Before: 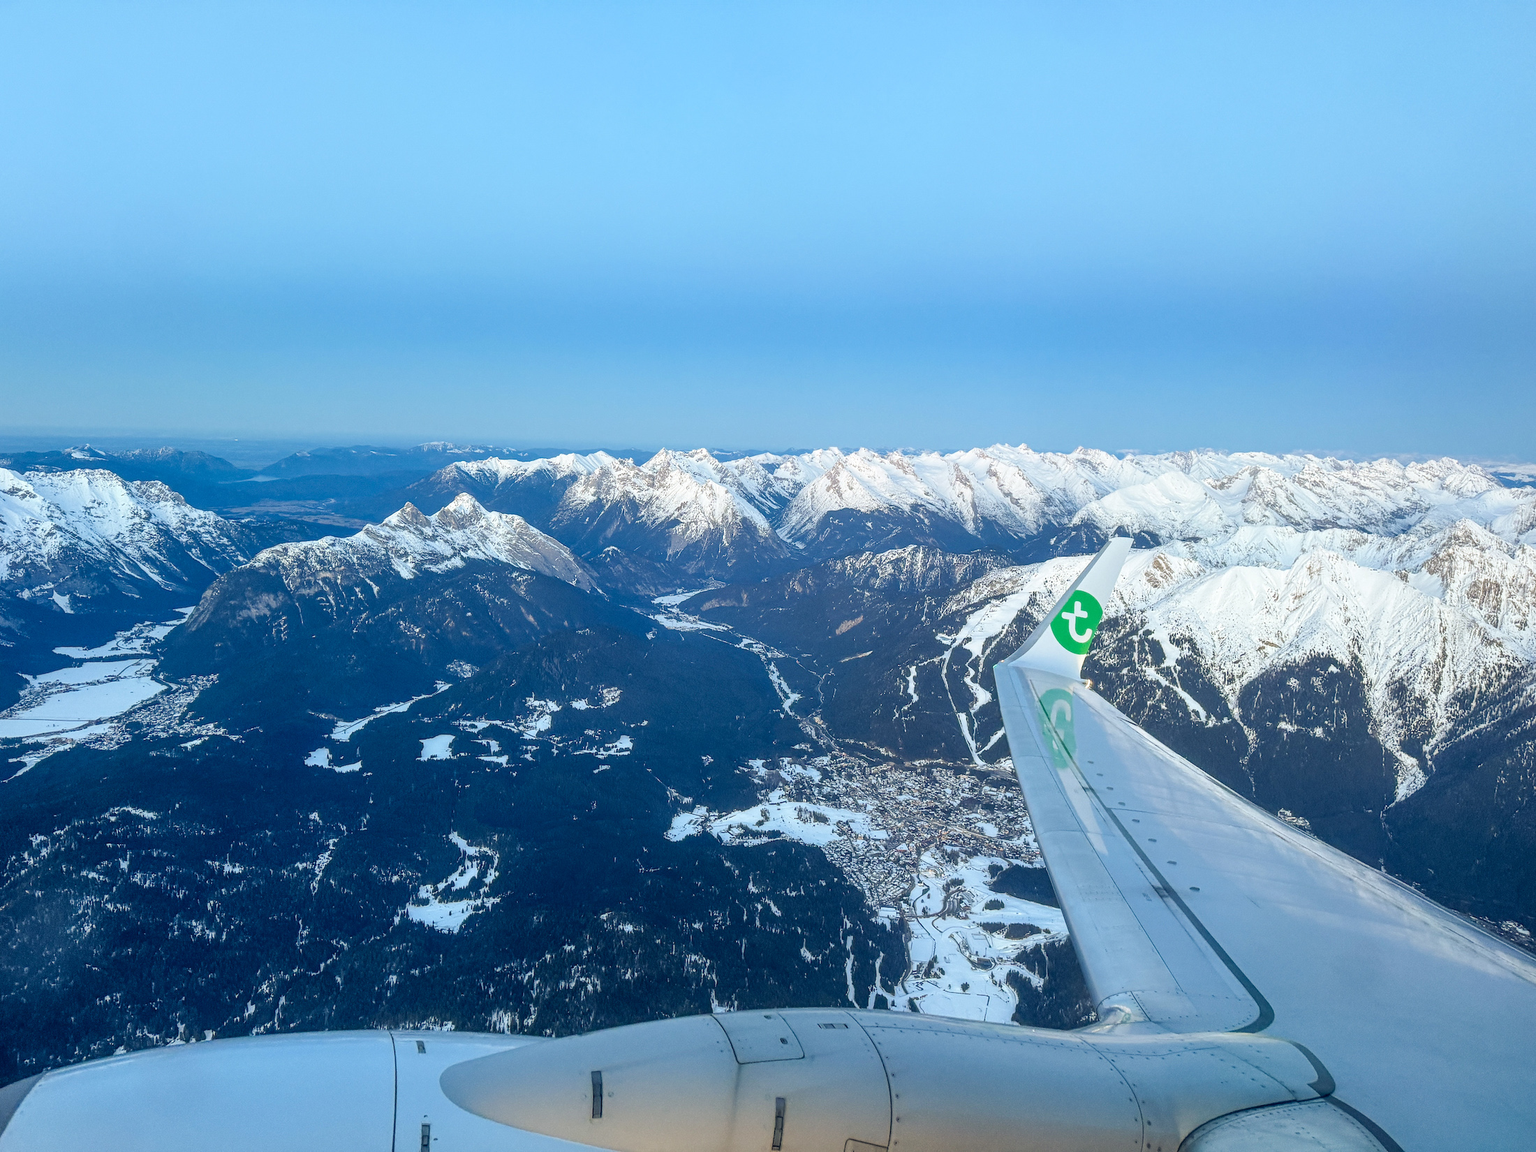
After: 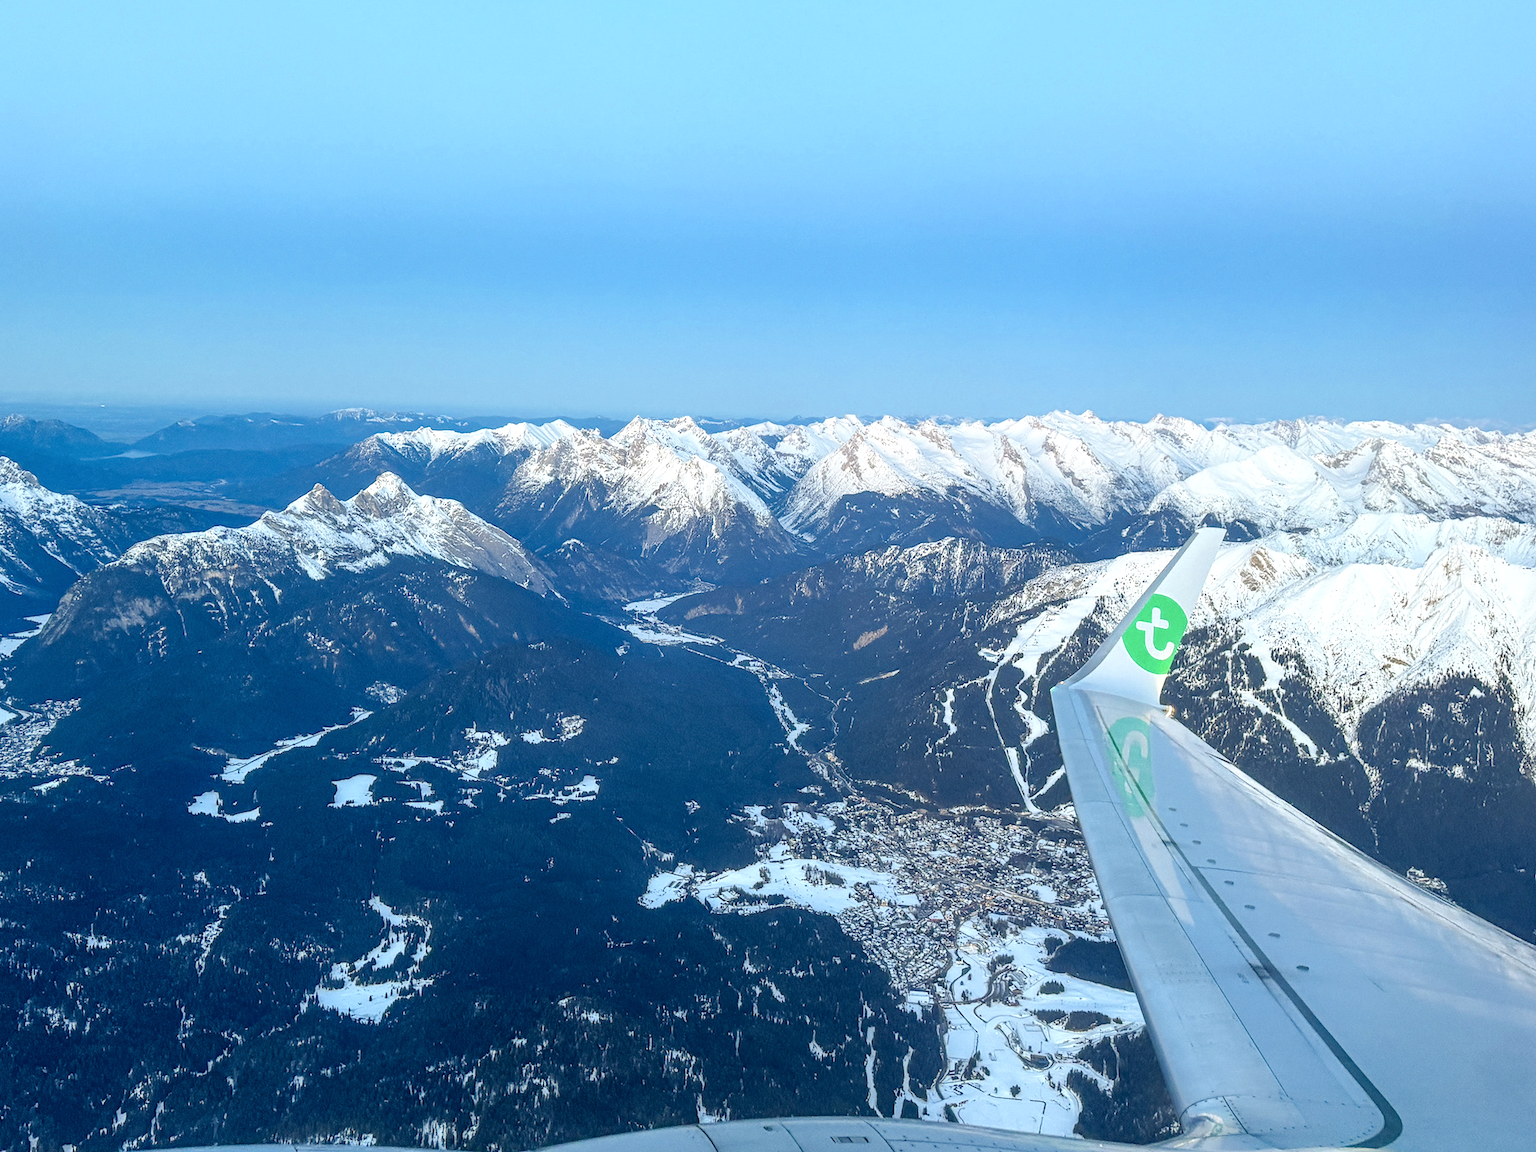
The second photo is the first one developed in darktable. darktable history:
crop and rotate: left 10.071%, top 10.071%, right 10.02%, bottom 10.02%
color zones: curves: ch0 [(0.25, 0.5) (0.463, 0.627) (0.484, 0.637) (0.75, 0.5)]
exposure: exposure 0.131 EV, compensate highlight preservation false
